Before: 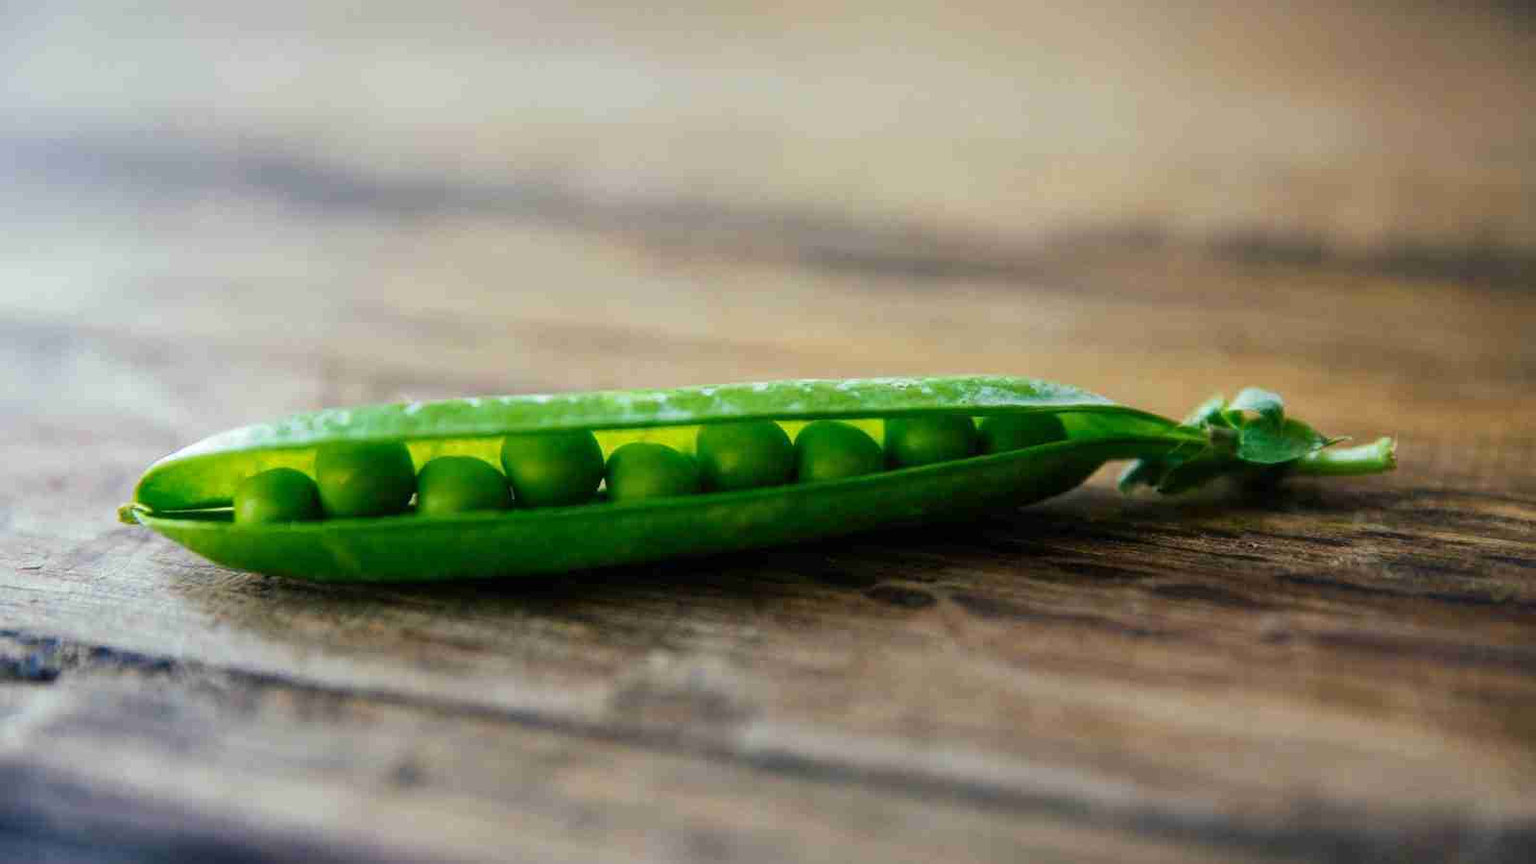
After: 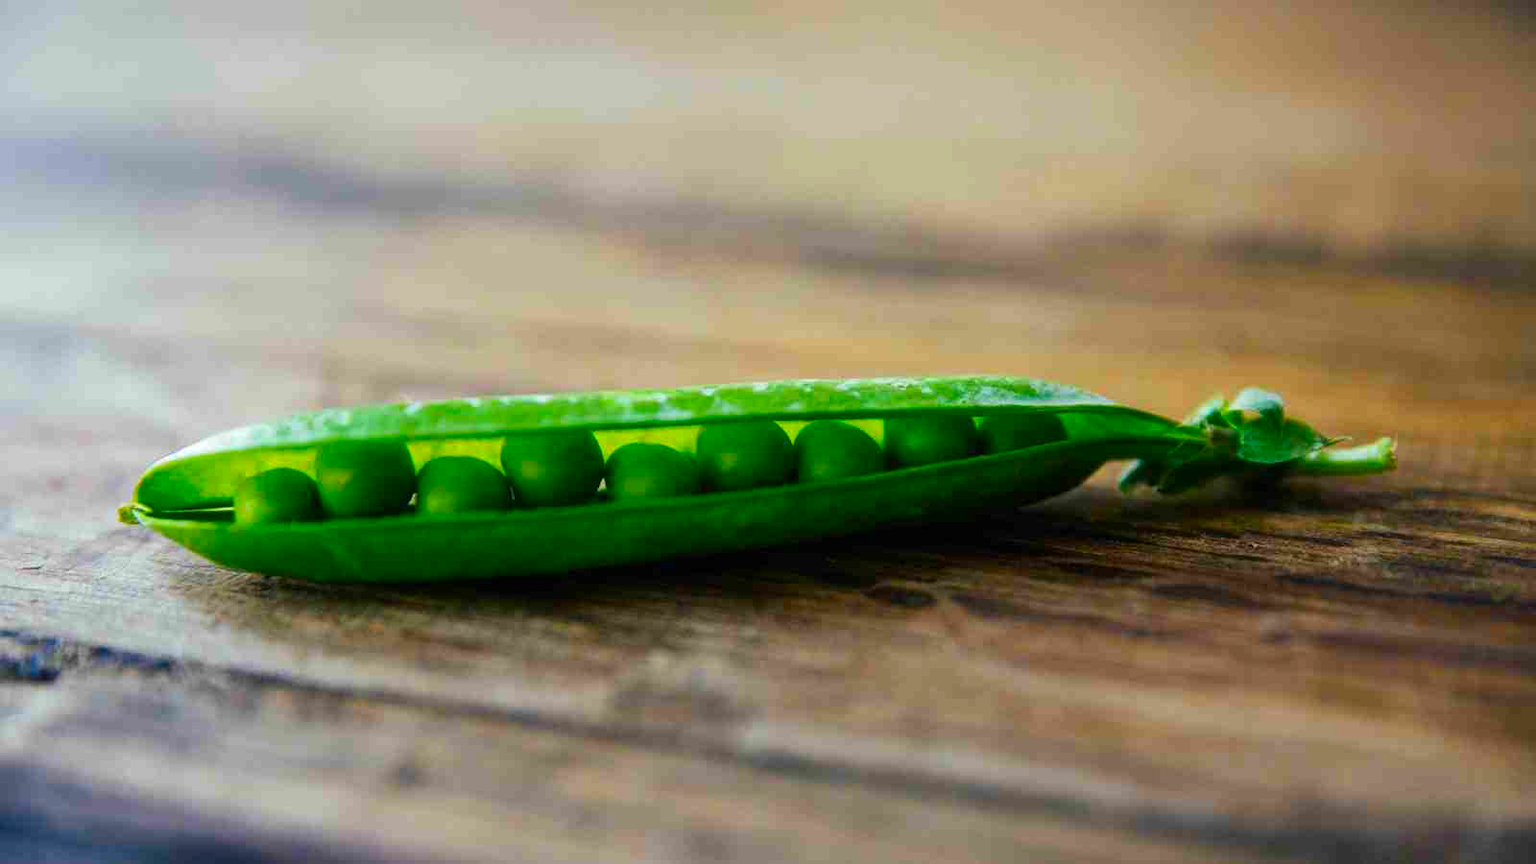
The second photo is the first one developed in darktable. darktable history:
contrast brightness saturation: brightness -0.015, saturation 0.351
